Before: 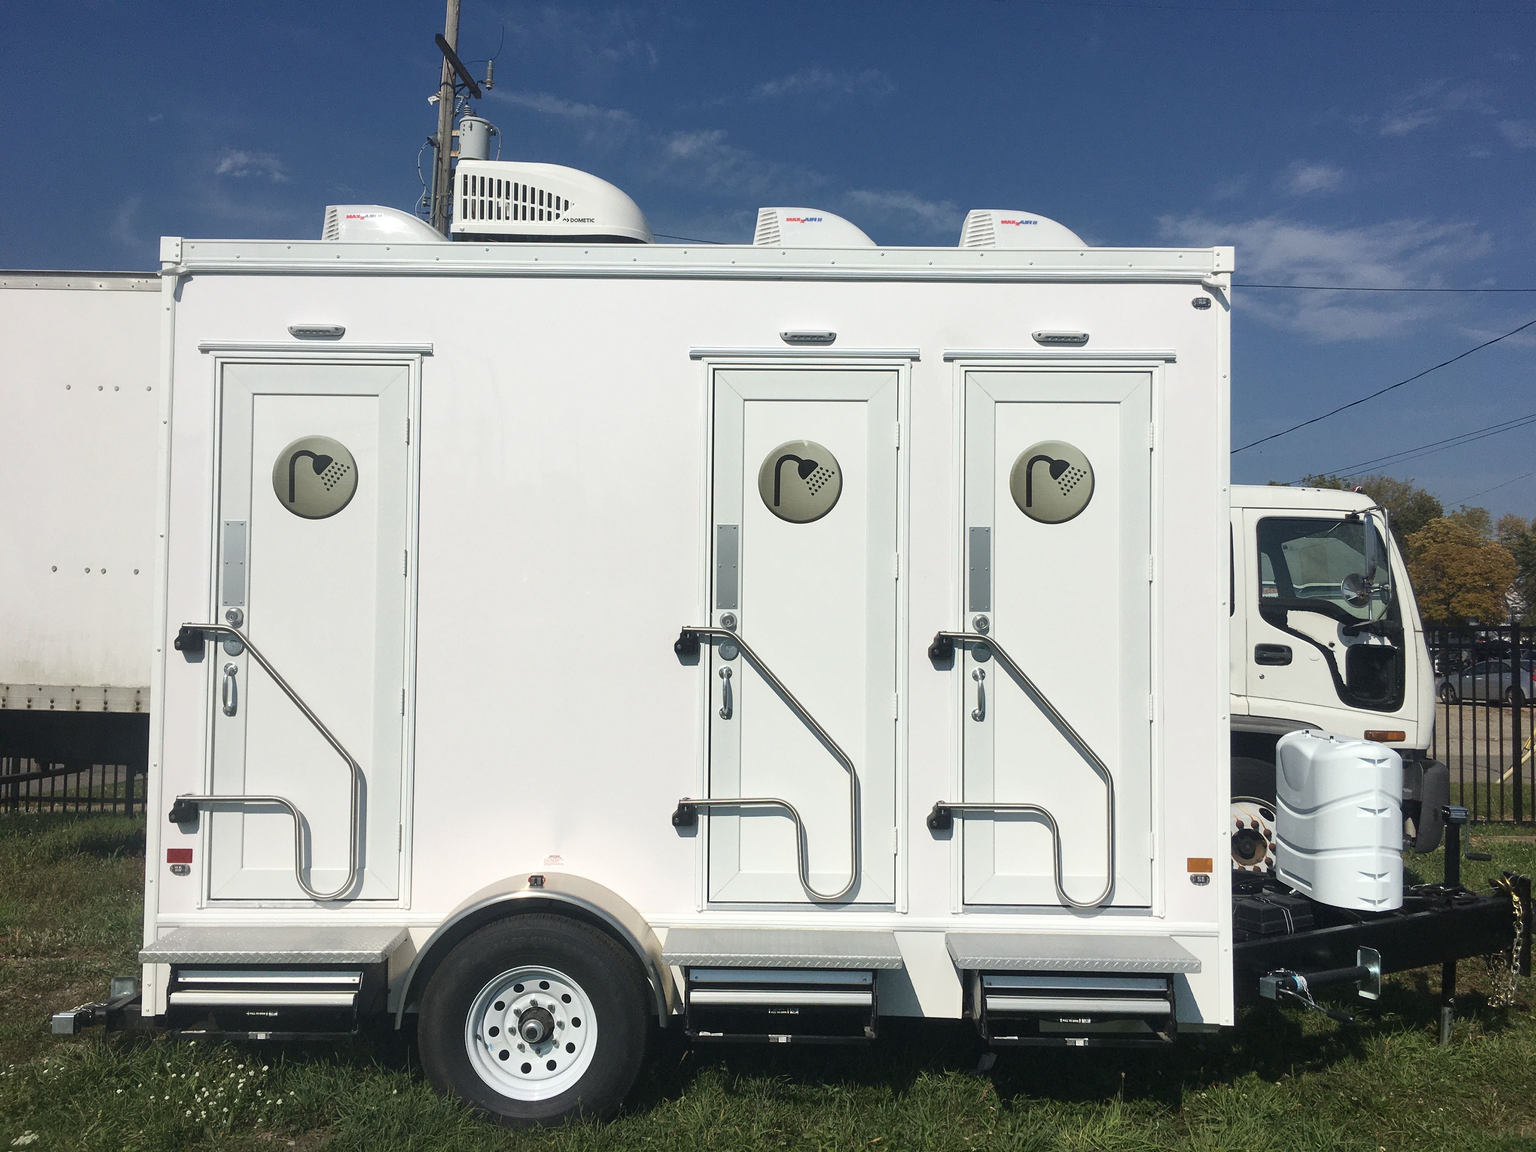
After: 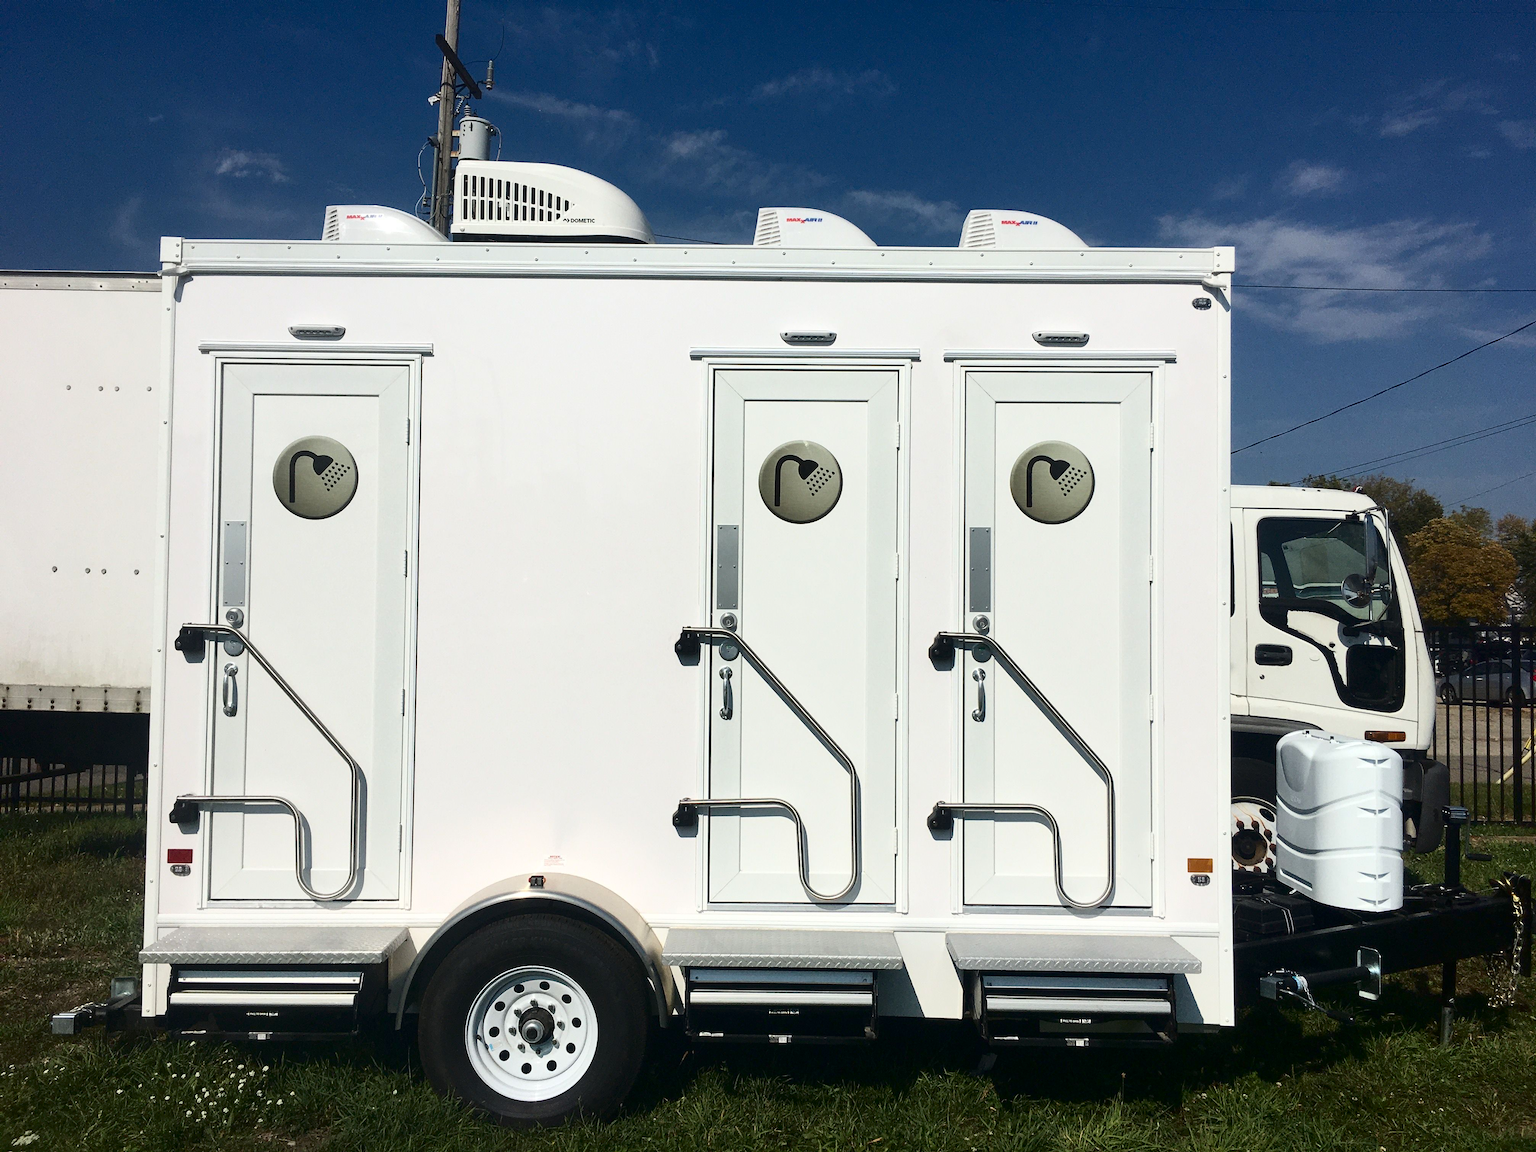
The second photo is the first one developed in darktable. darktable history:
contrast brightness saturation: contrast 0.204, brightness -0.105, saturation 0.103
